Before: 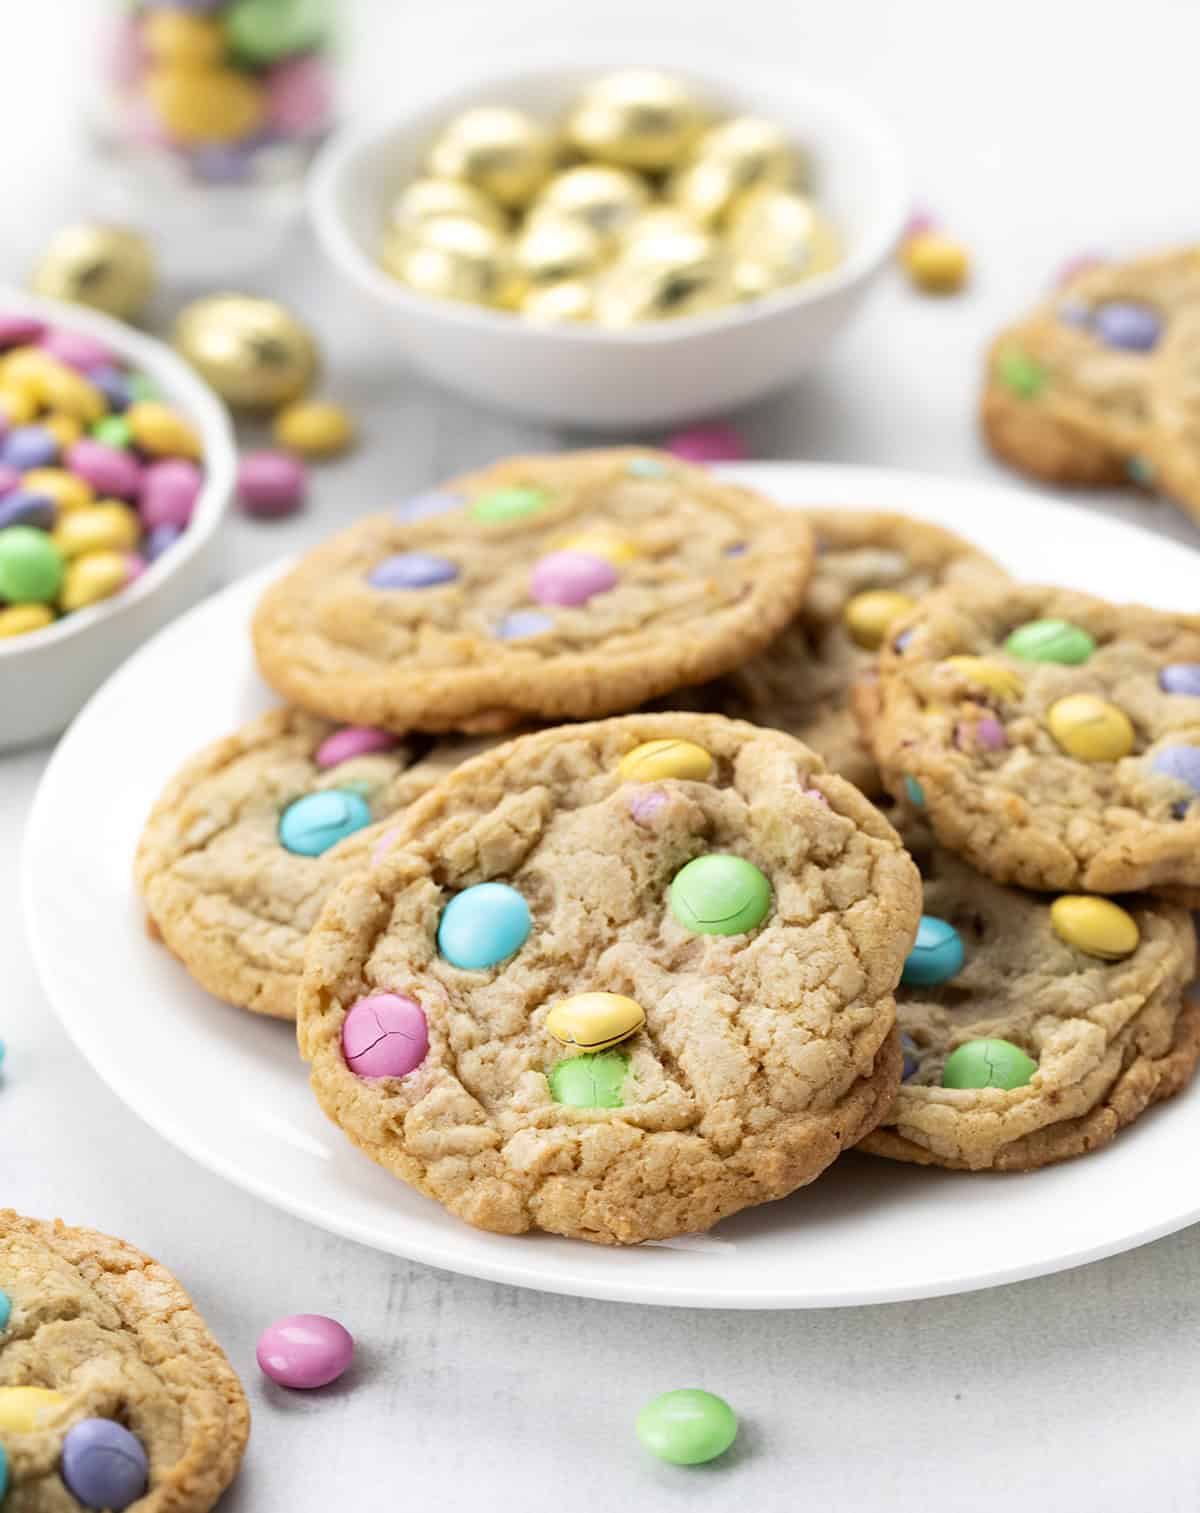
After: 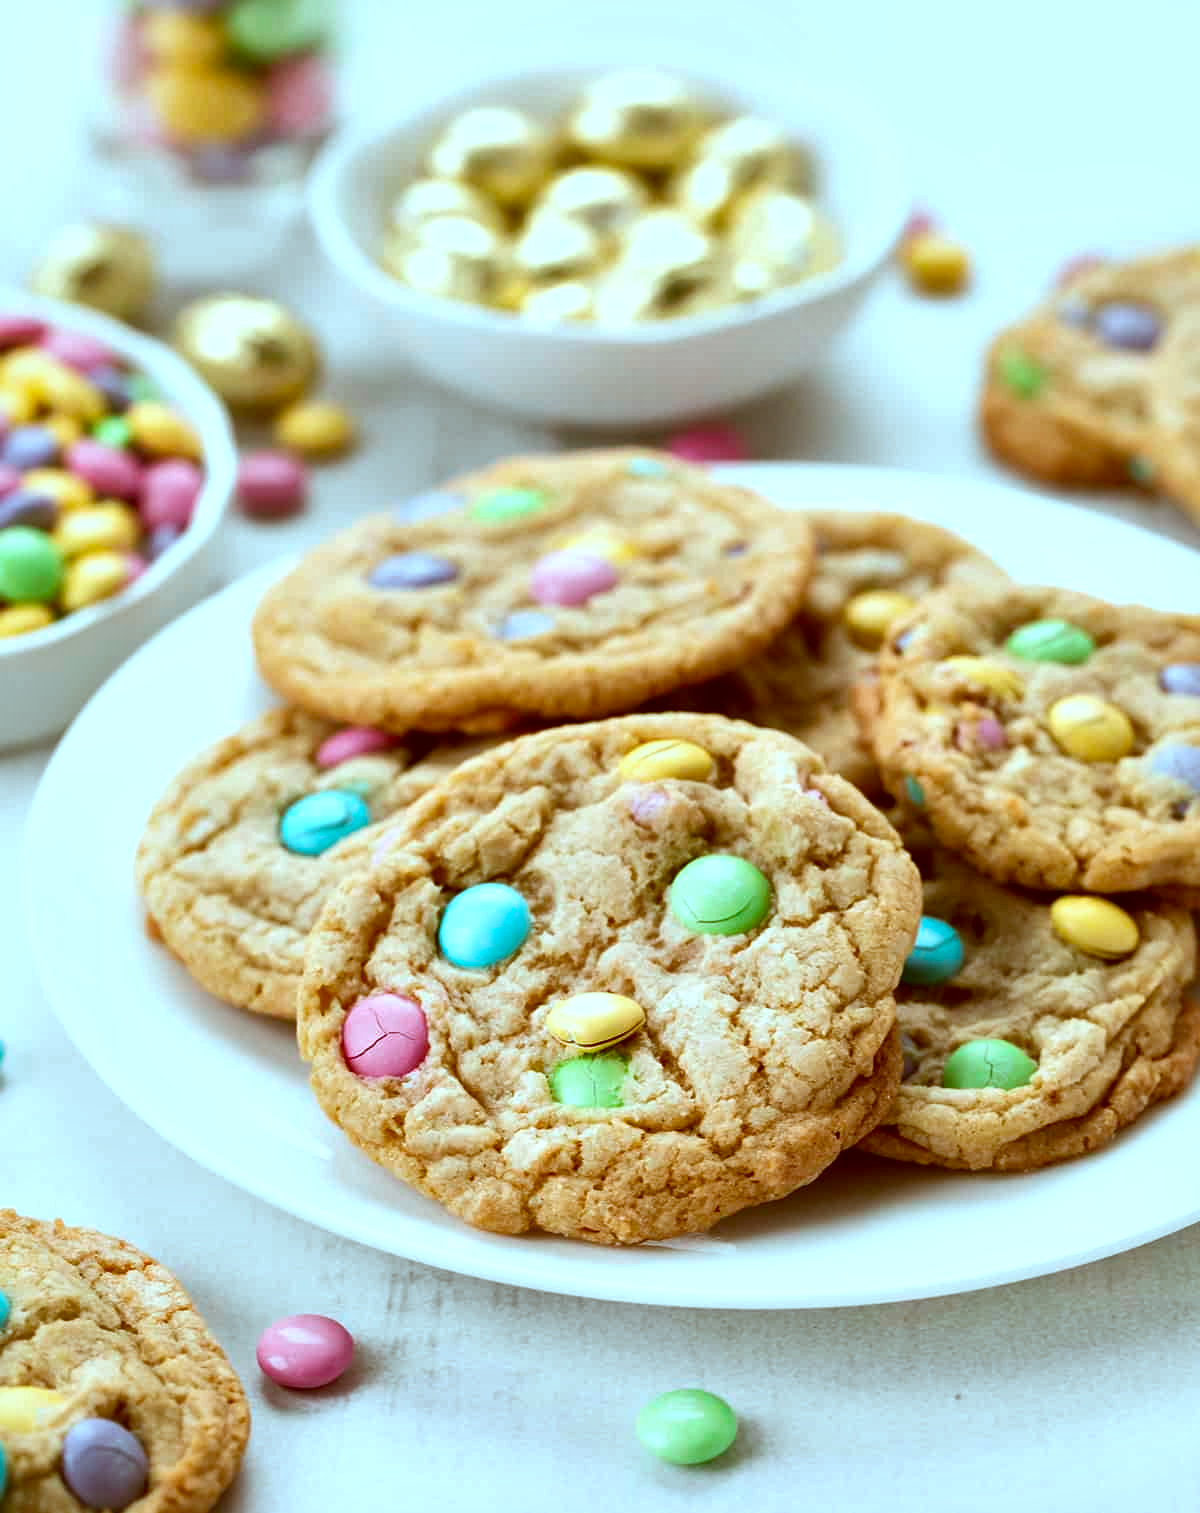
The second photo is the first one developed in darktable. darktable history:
color correction: highlights a* -14.22, highlights b* -16.54, shadows a* 10.27, shadows b* 29.15
local contrast: mode bilateral grid, contrast 25, coarseness 60, detail 150%, midtone range 0.2
